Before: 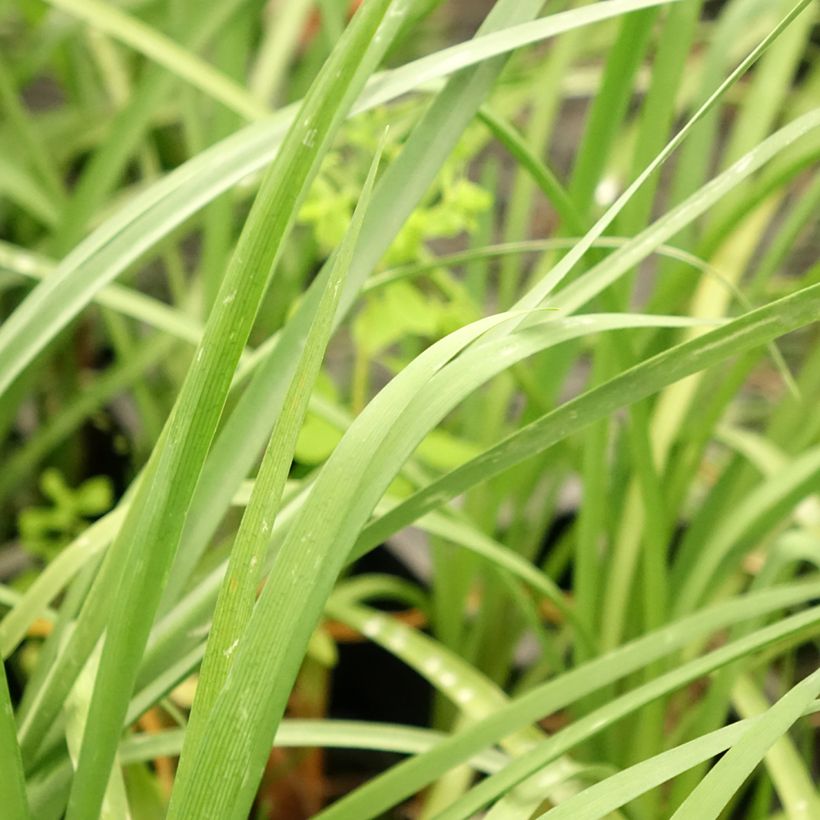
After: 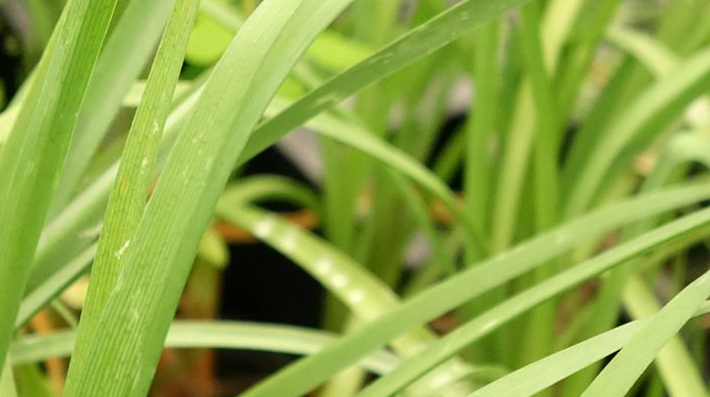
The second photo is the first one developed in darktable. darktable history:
crop and rotate: left 13.32%, top 48.719%, bottom 2.846%
